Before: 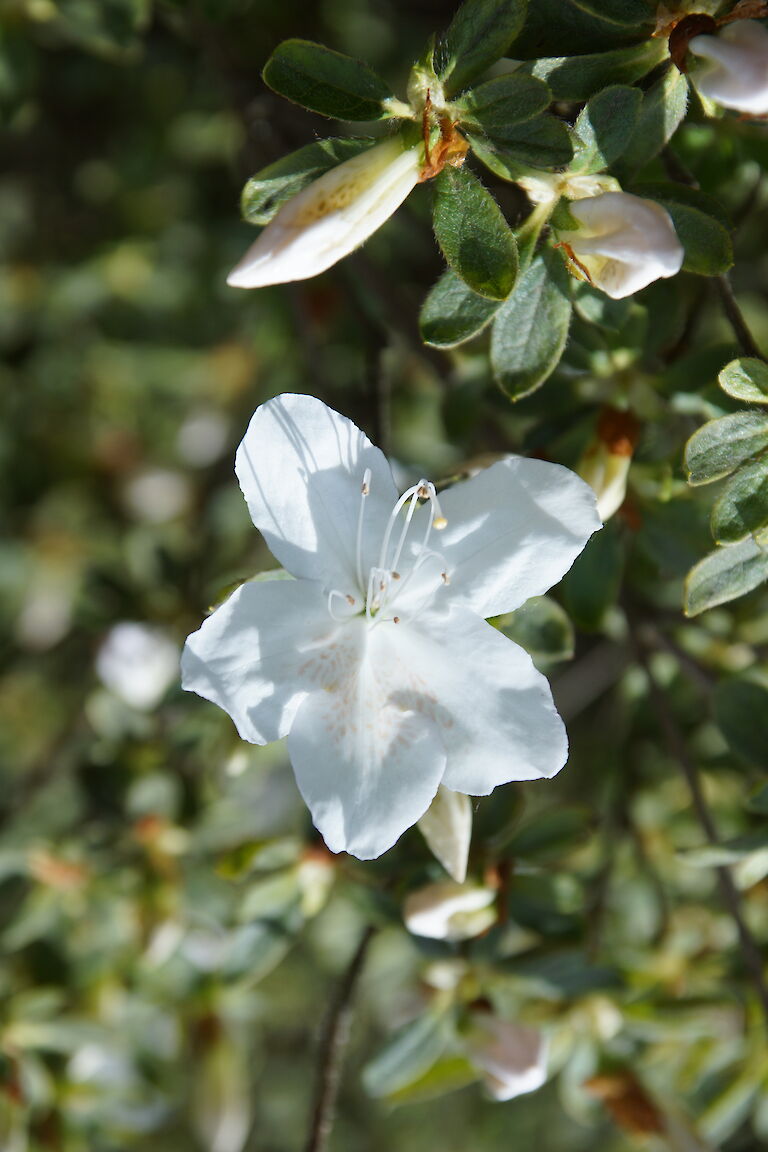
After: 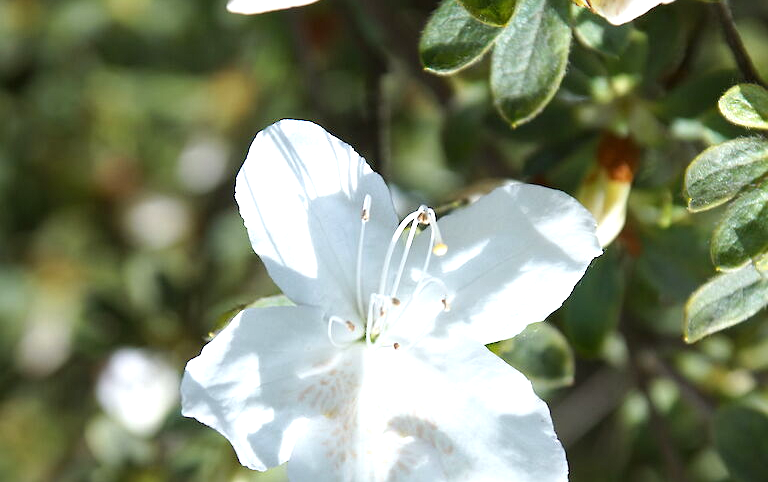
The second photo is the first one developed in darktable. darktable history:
exposure: exposure 0.6 EV, compensate highlight preservation false
crop and rotate: top 23.84%, bottom 34.294%
sharpen: radius 1.272, amount 0.305, threshold 0
